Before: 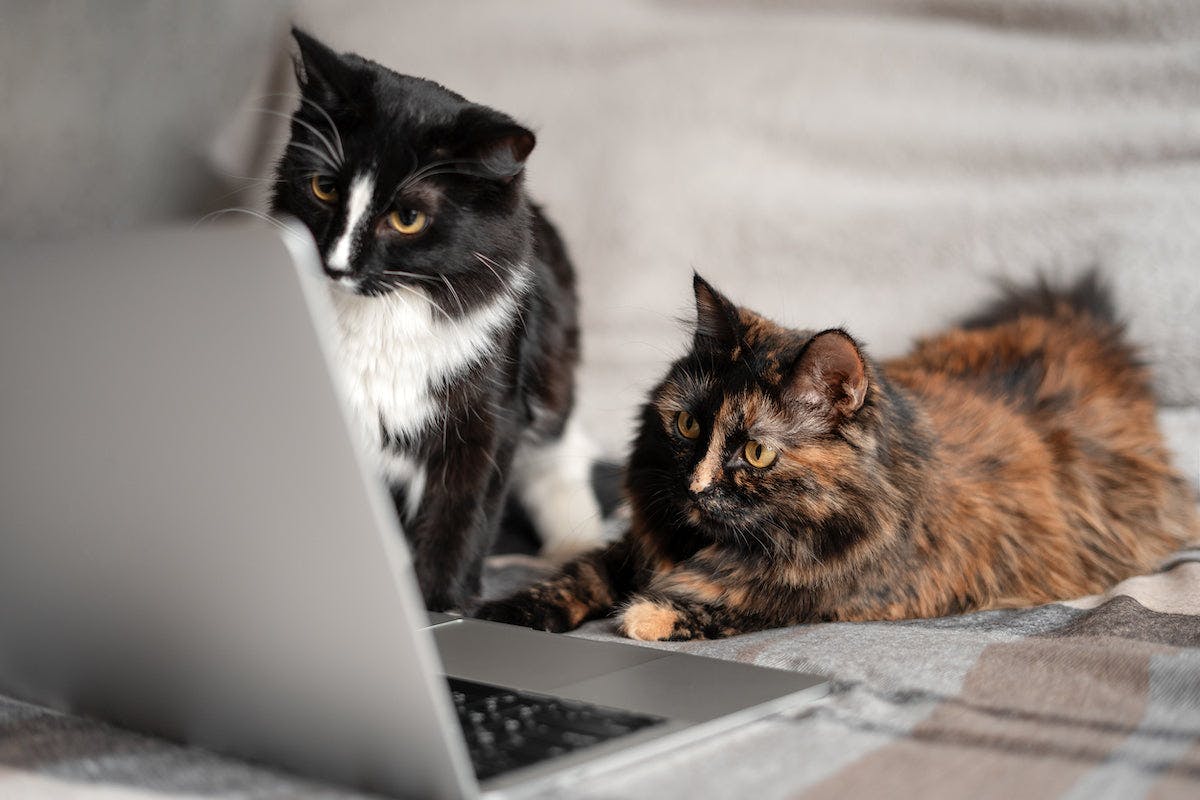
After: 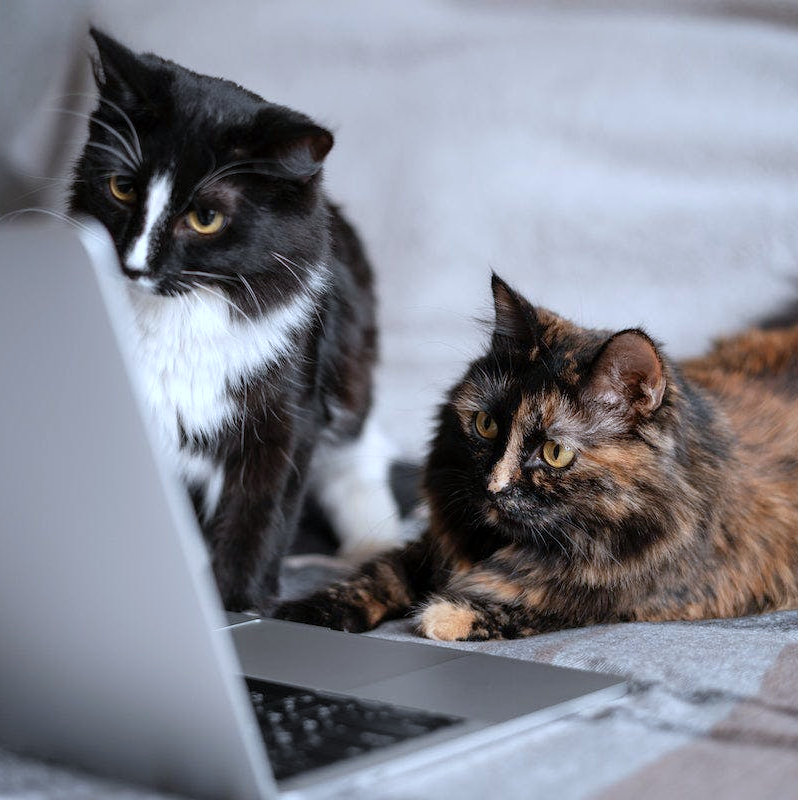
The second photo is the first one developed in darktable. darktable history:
crop: left 16.899%, right 16.556%
white balance: red 0.926, green 1.003, blue 1.133
